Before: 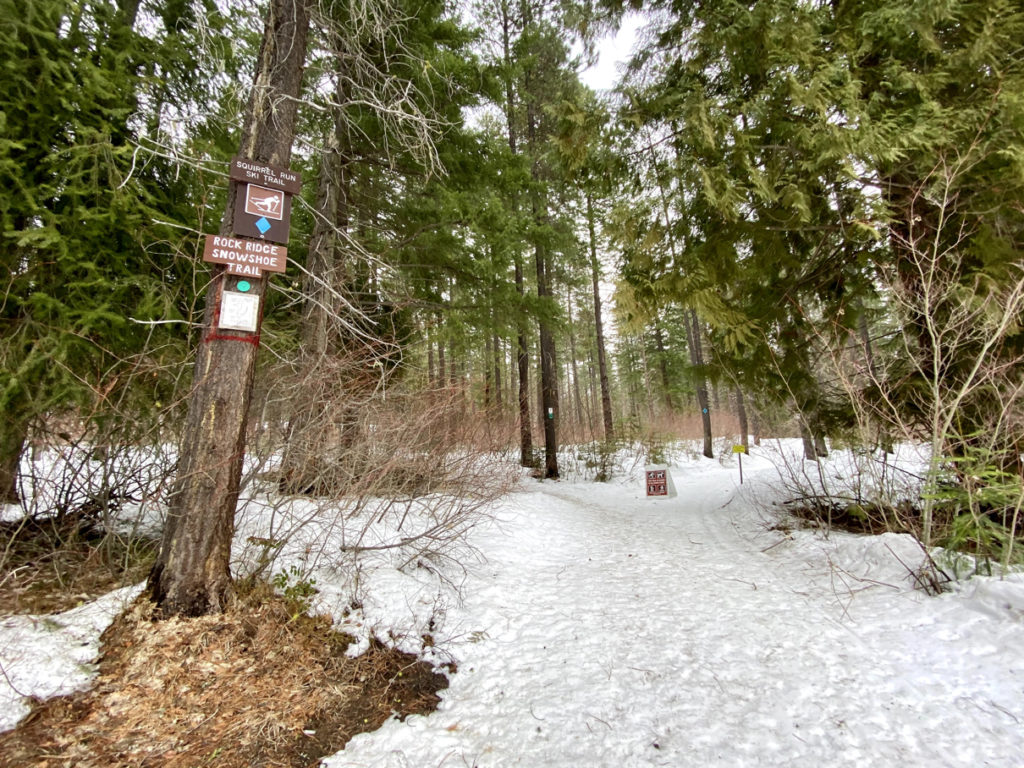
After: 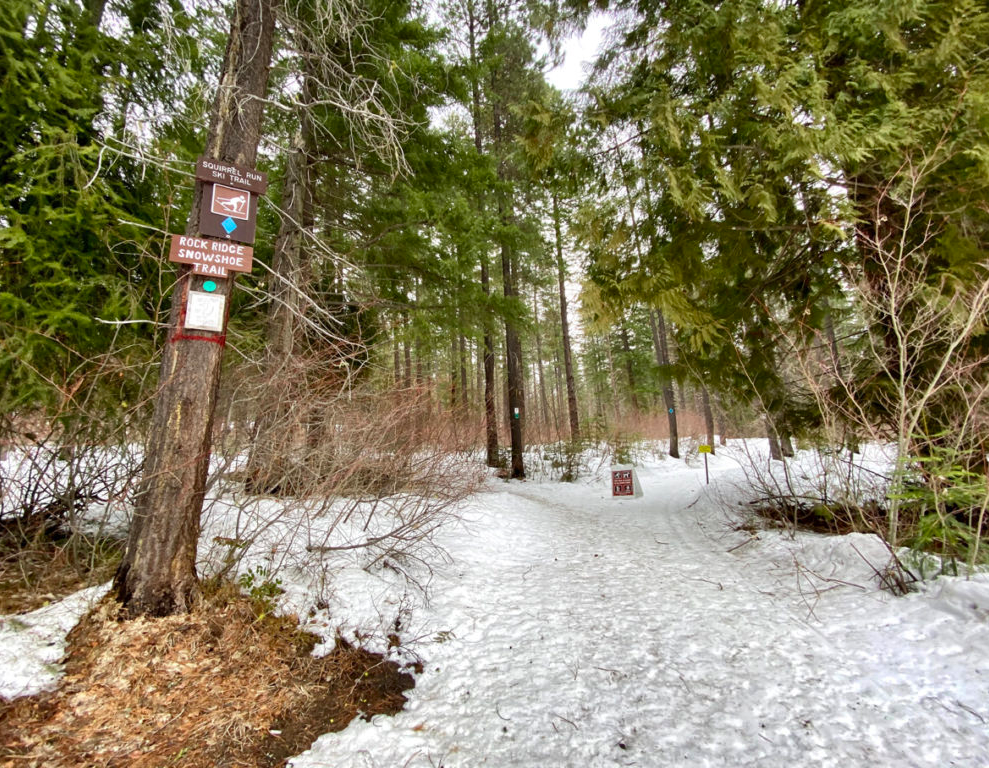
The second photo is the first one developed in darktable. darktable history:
crop and rotate: left 3.407%
shadows and highlights: soften with gaussian
